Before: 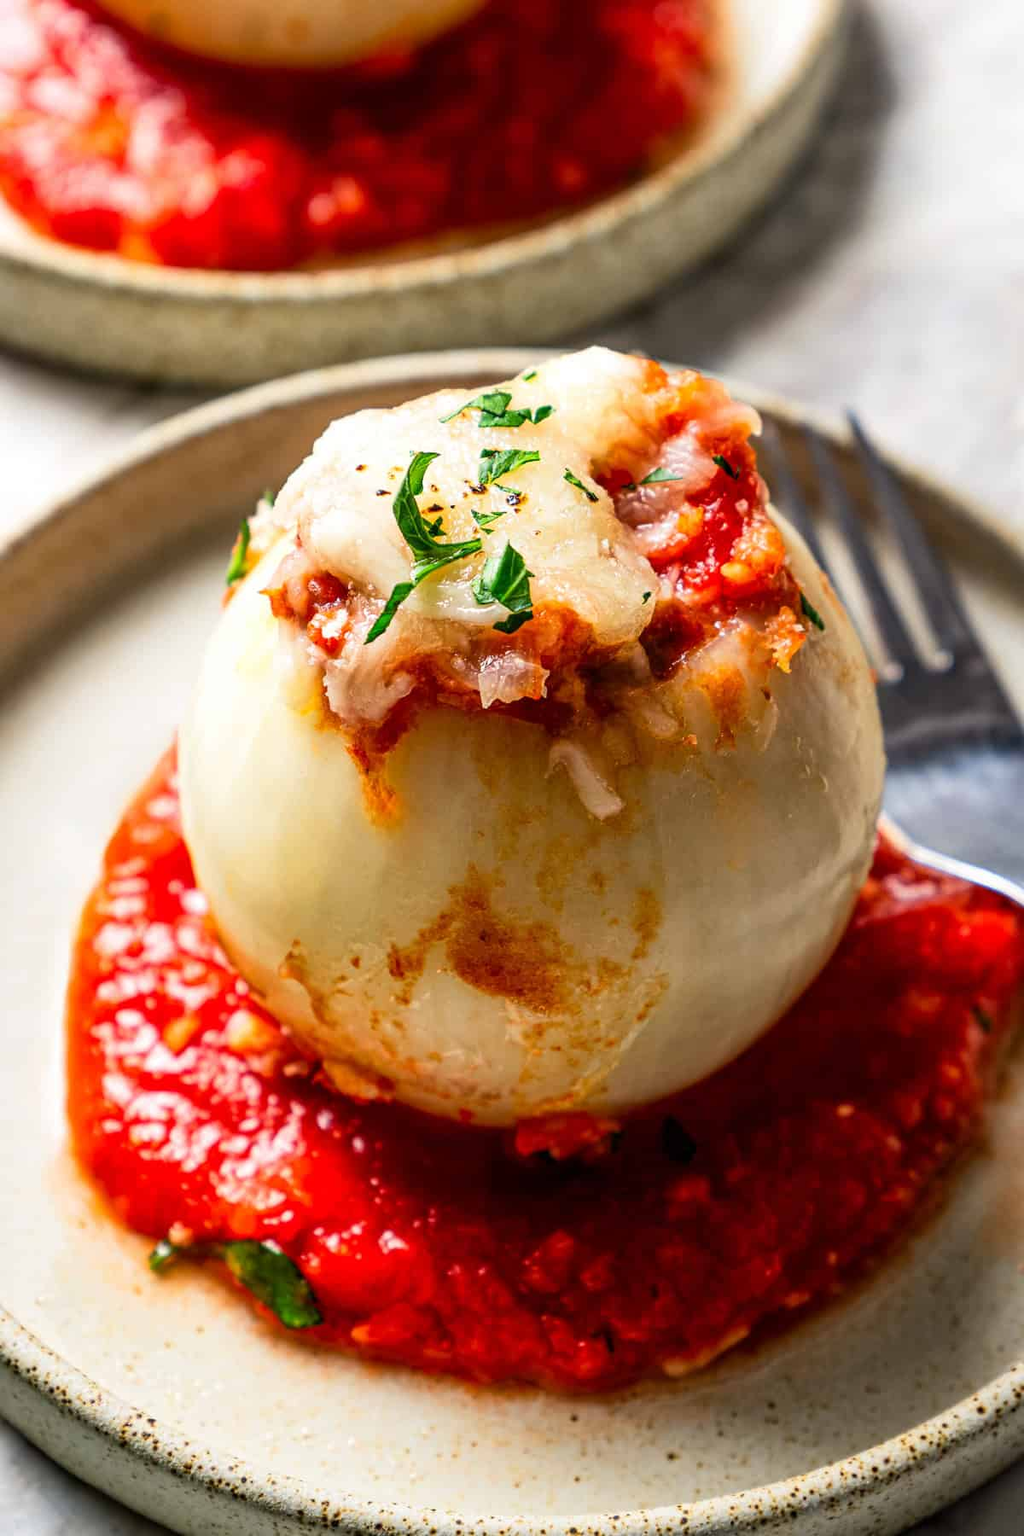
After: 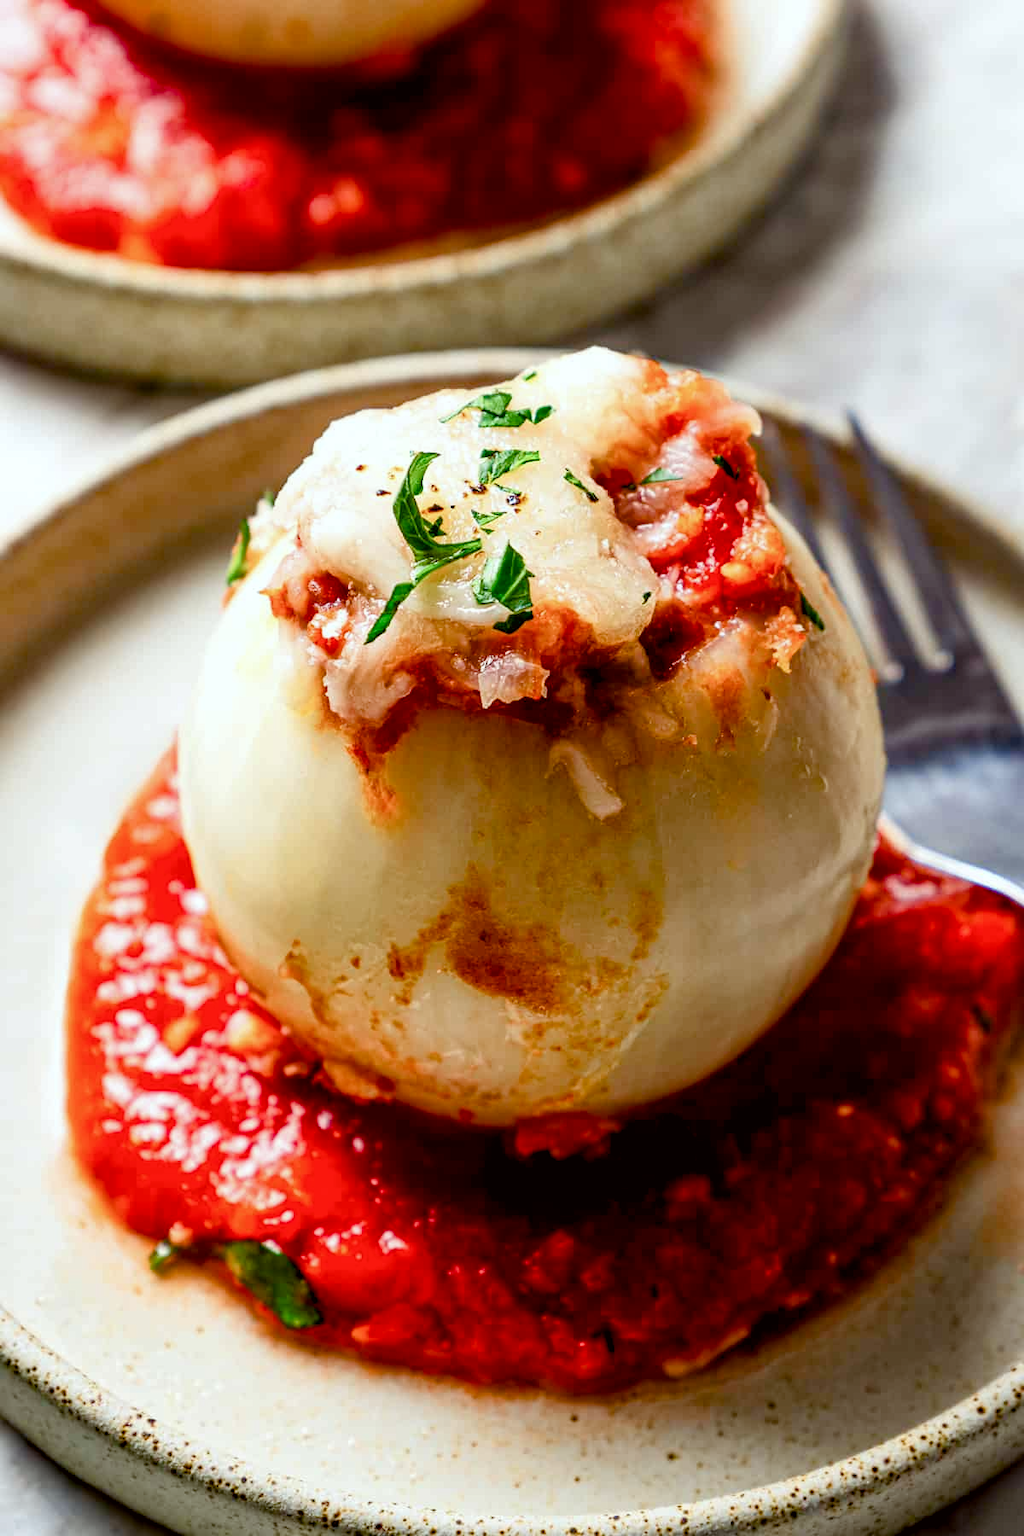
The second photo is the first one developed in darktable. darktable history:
color balance rgb: shadows lift › chroma 3.251%, shadows lift › hue 278.45°, global offset › luminance -0.479%, perceptual saturation grading › global saturation 20%, perceptual saturation grading › highlights -49.704%, perceptual saturation grading › shadows 25.64%, global vibrance 20%
color correction: highlights a* -2.95, highlights b* -2.68, shadows a* 2.28, shadows b* 2.65
